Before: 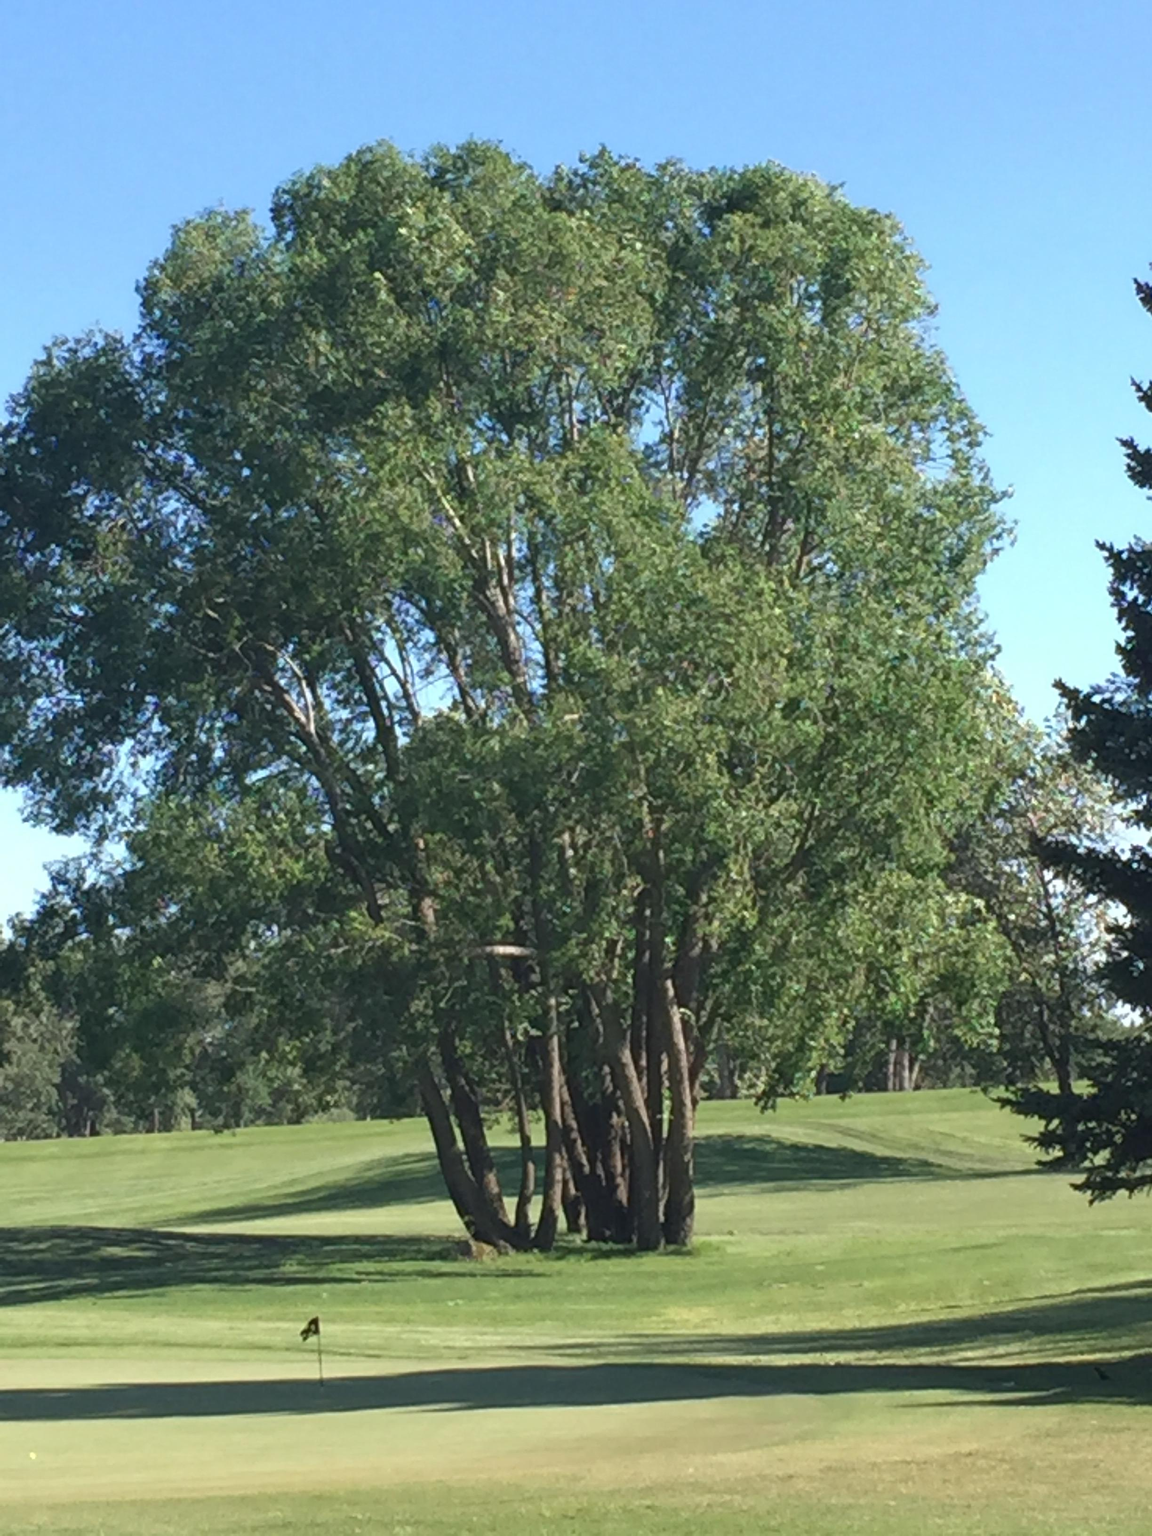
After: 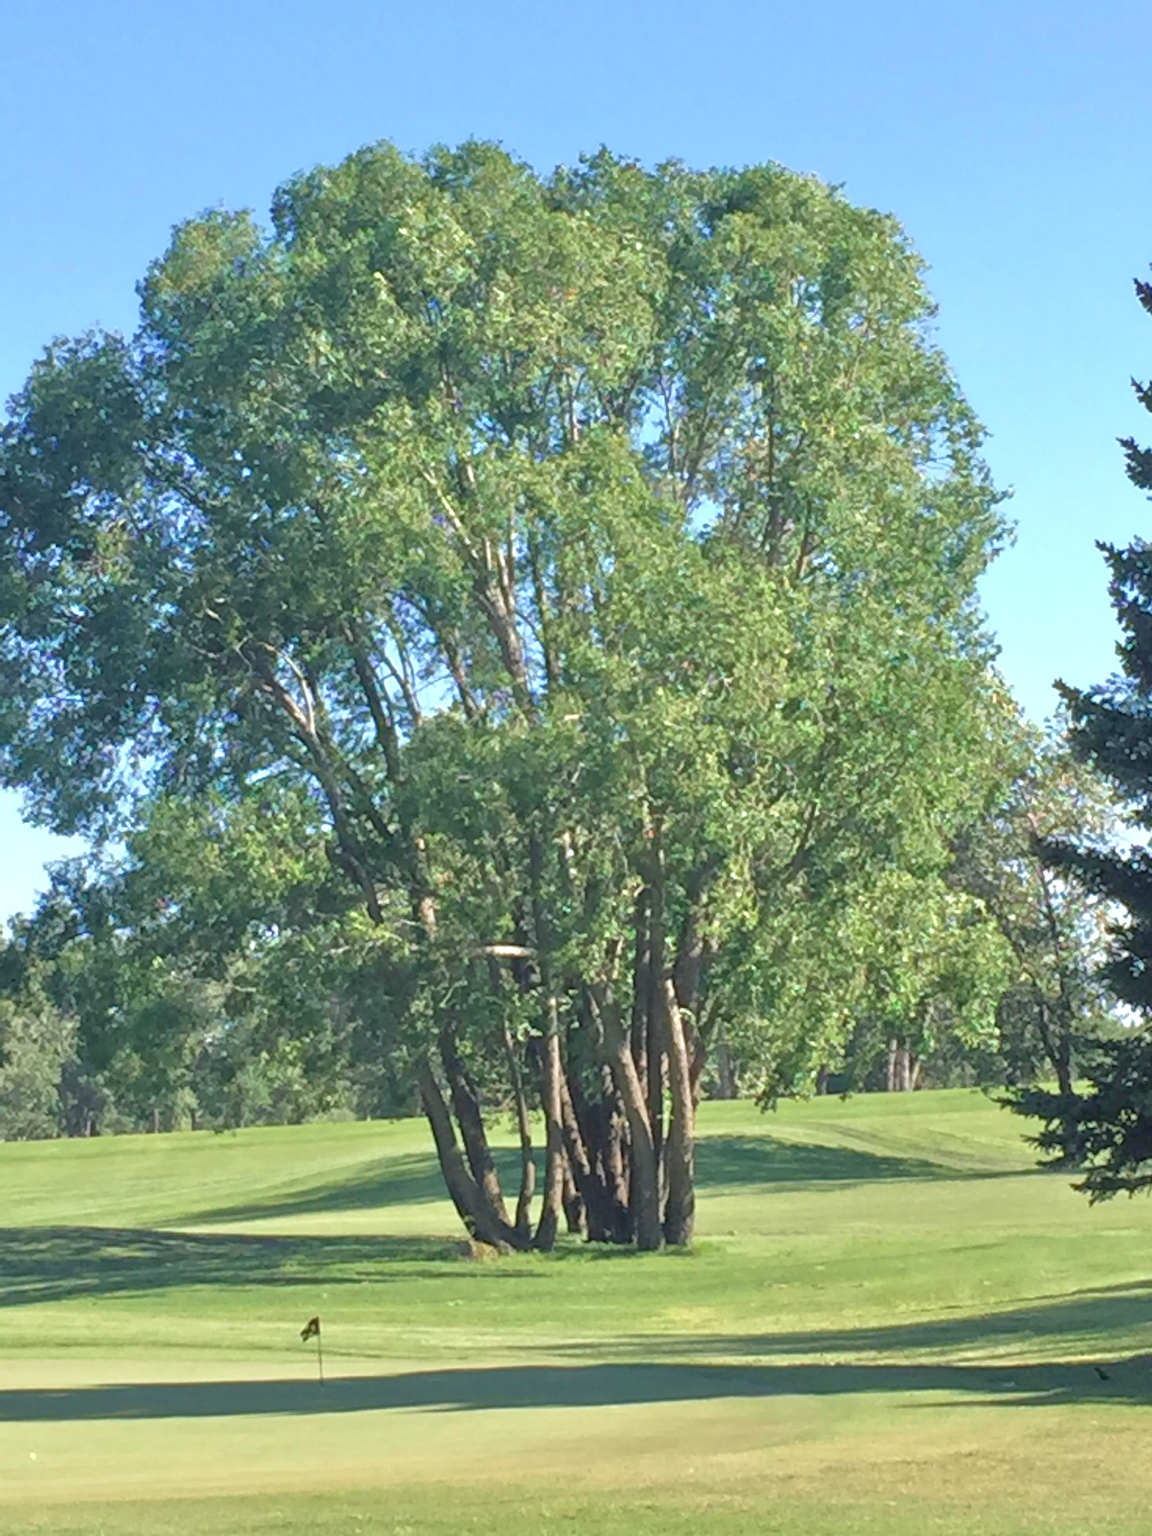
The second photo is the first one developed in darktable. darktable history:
velvia: strength 15%
tone equalizer: -7 EV 0.15 EV, -6 EV 0.6 EV, -5 EV 1.15 EV, -4 EV 1.33 EV, -3 EV 1.15 EV, -2 EV 0.6 EV, -1 EV 0.15 EV, mask exposure compensation -0.5 EV
